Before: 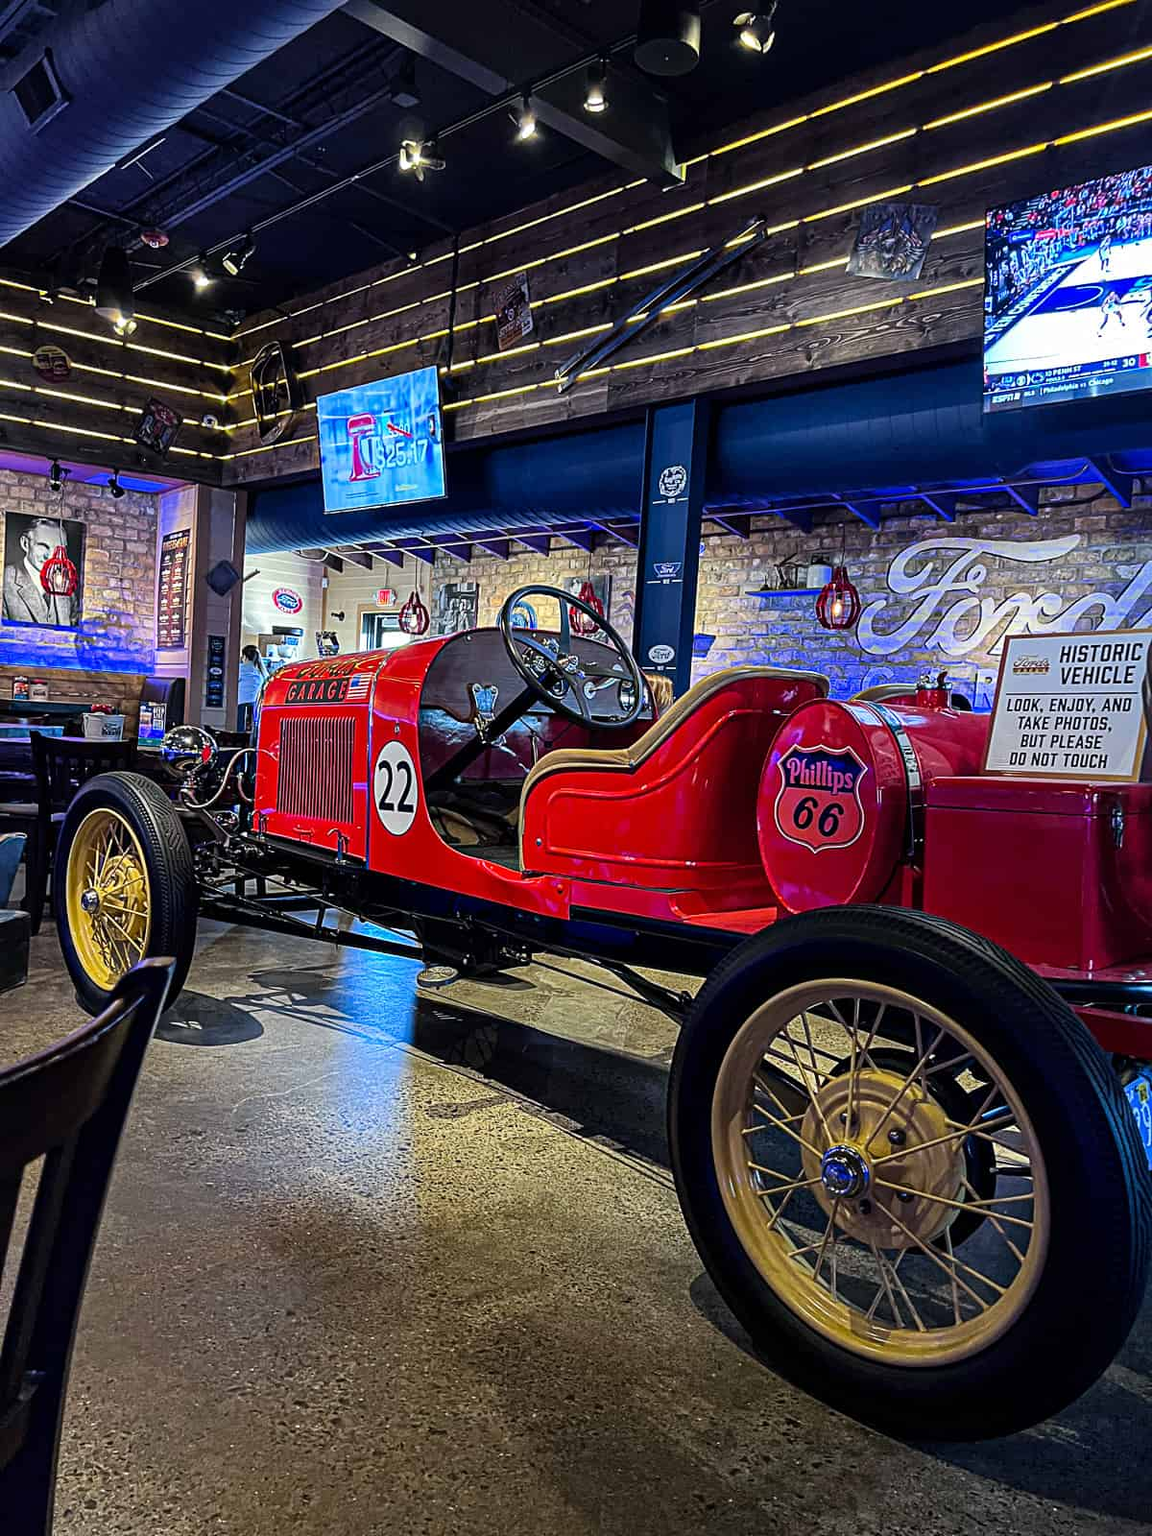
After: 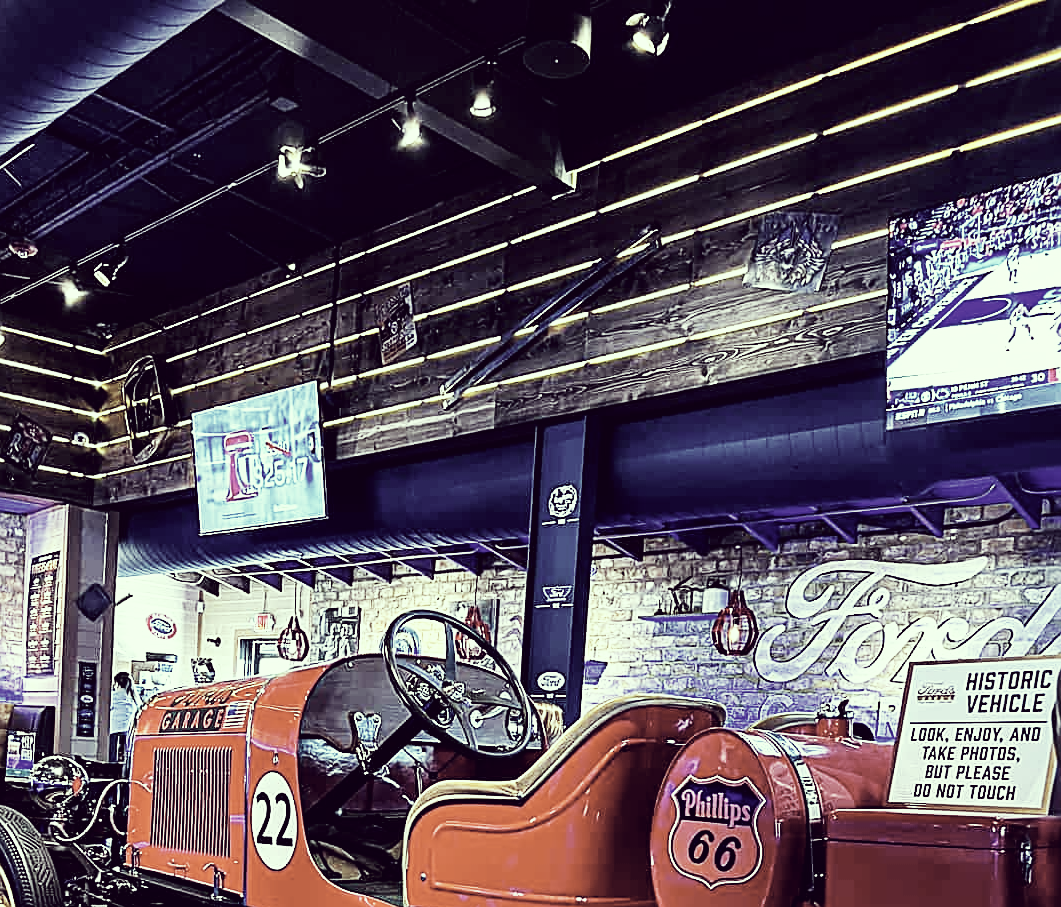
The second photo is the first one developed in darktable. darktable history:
sharpen: on, module defaults
crop and rotate: left 11.573%, bottom 43.278%
base curve: curves: ch0 [(0, 0) (0.007, 0.004) (0.027, 0.03) (0.046, 0.07) (0.207, 0.54) (0.442, 0.872) (0.673, 0.972) (1, 1)], preserve colors none
color correction: highlights a* -20.71, highlights b* 20.92, shadows a* 19.82, shadows b* -20.93, saturation 0.397
